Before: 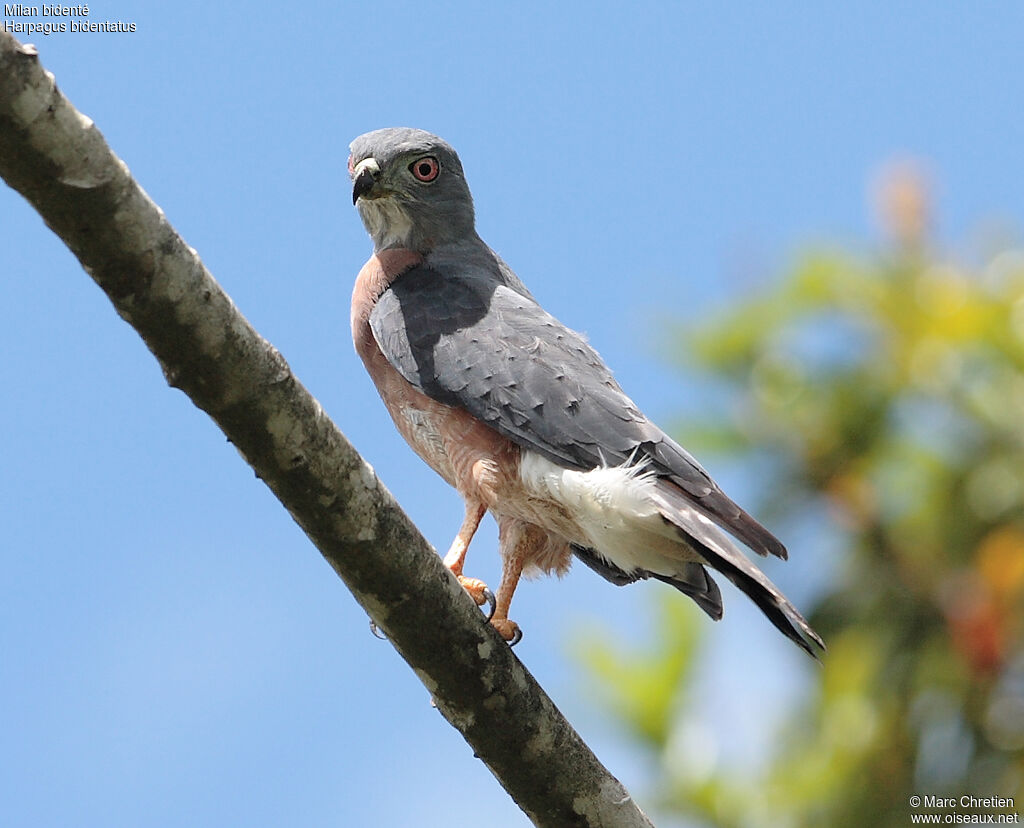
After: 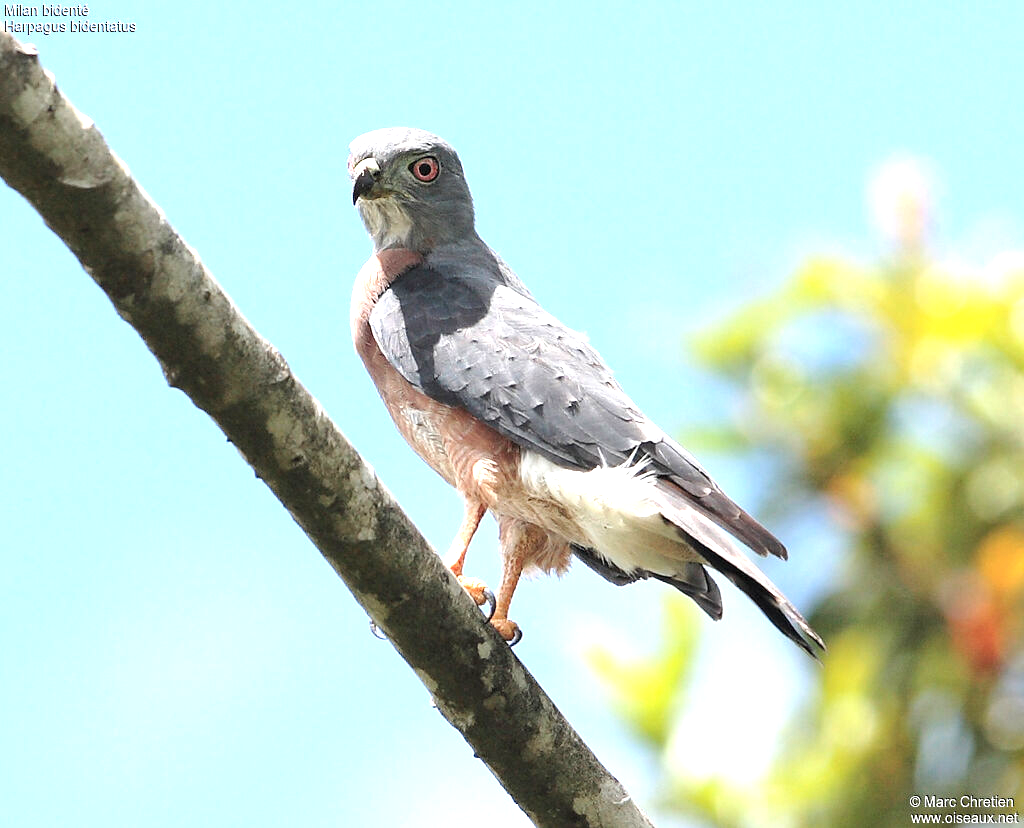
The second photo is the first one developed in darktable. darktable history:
exposure: exposure 1.094 EV, compensate highlight preservation false
